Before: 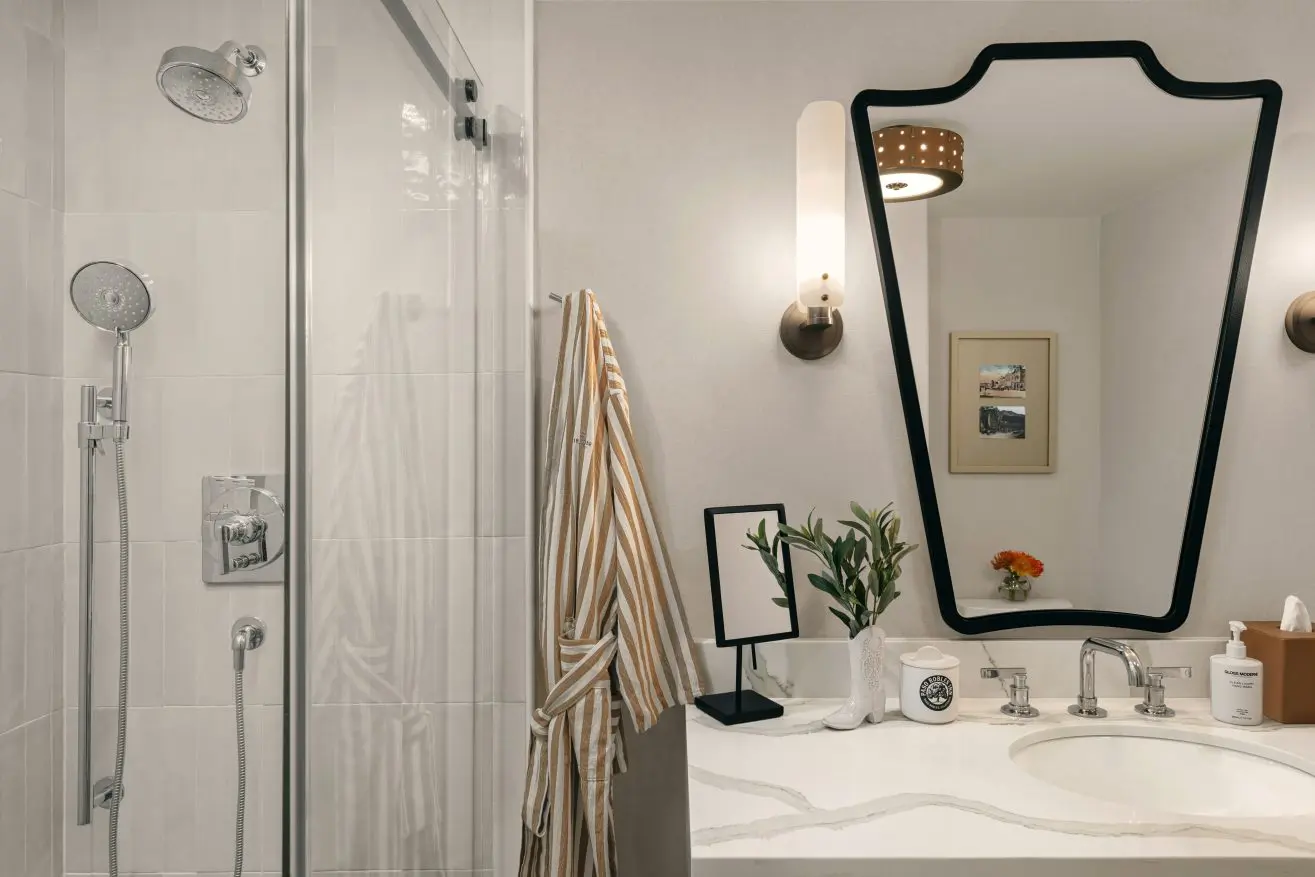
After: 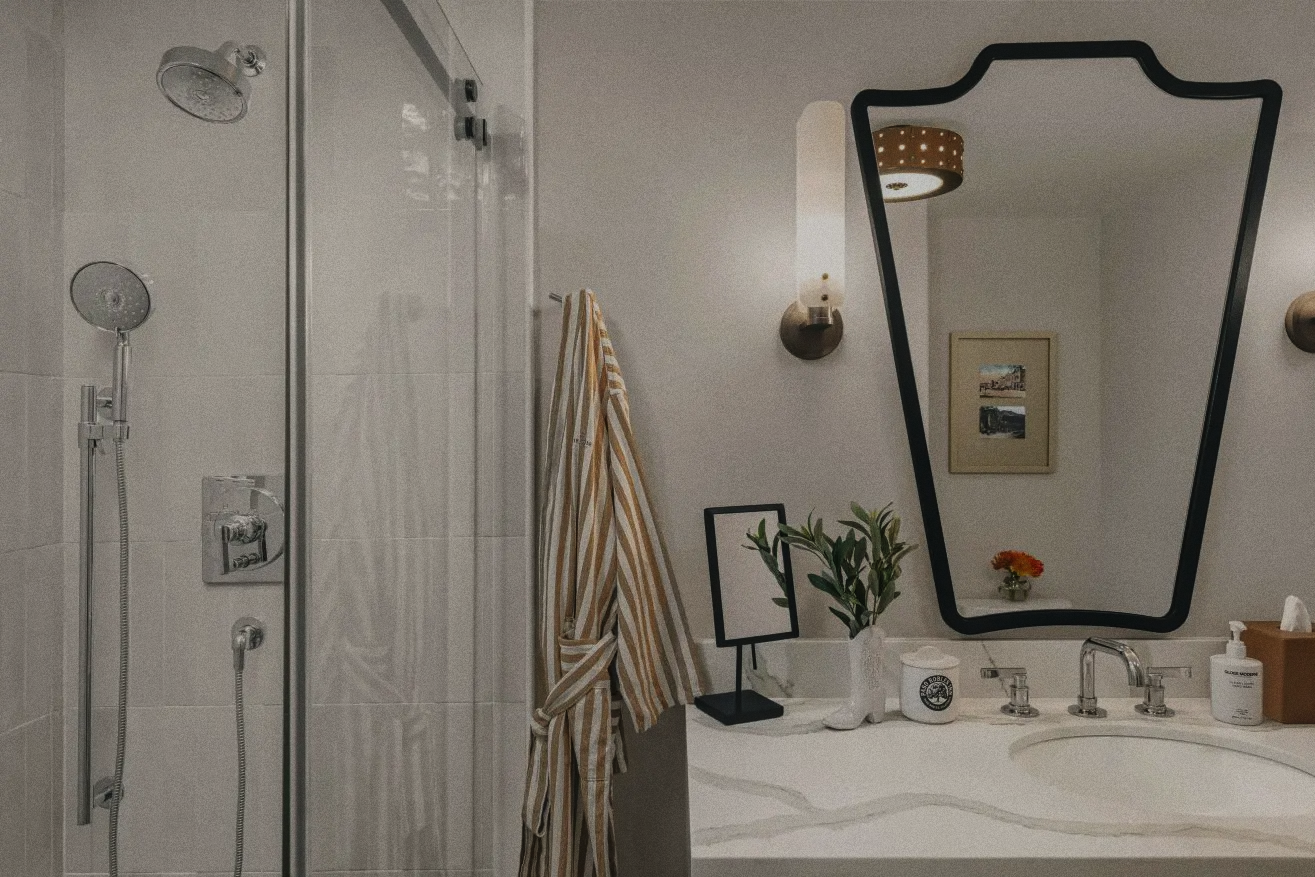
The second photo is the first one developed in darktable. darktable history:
local contrast: on, module defaults
exposure: black level correction -0.016, exposure -1.018 EV, compensate highlight preservation false
color balance rgb: perceptual saturation grading › global saturation 10%, global vibrance 10%
grain: on, module defaults
